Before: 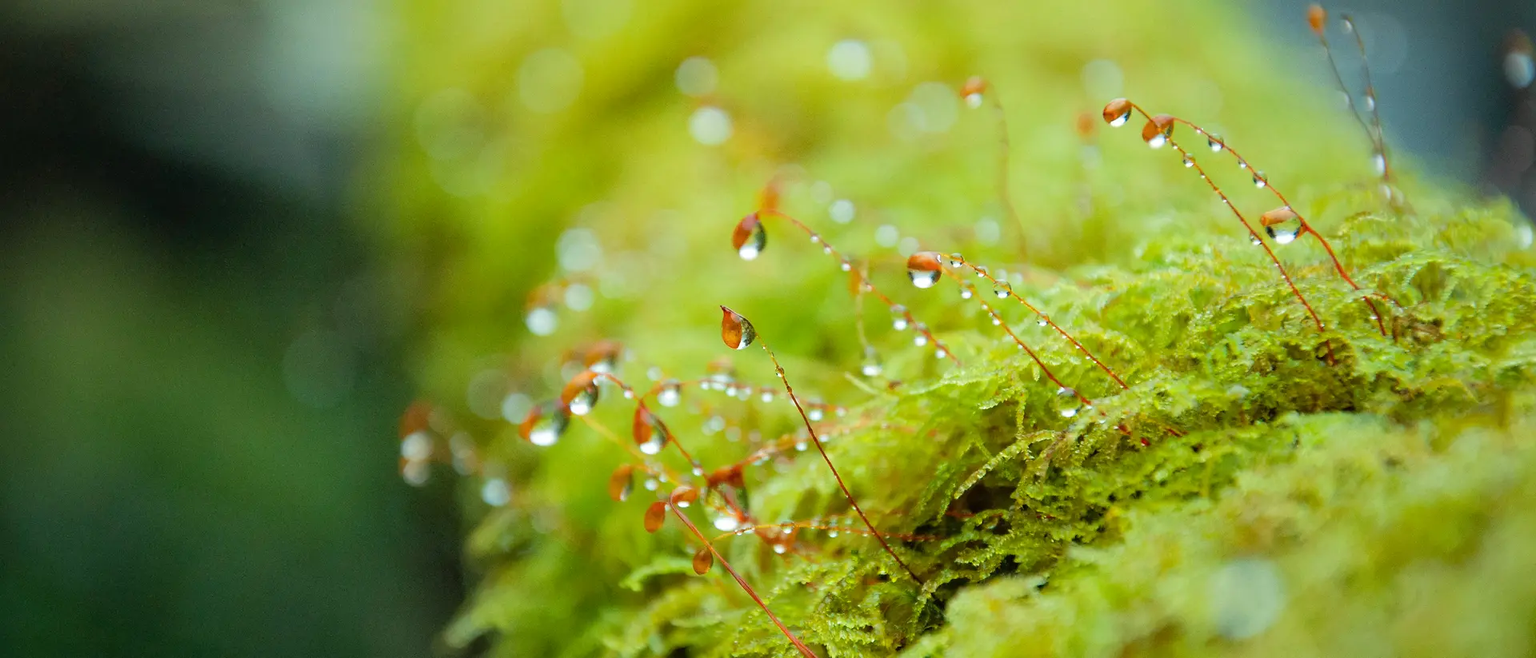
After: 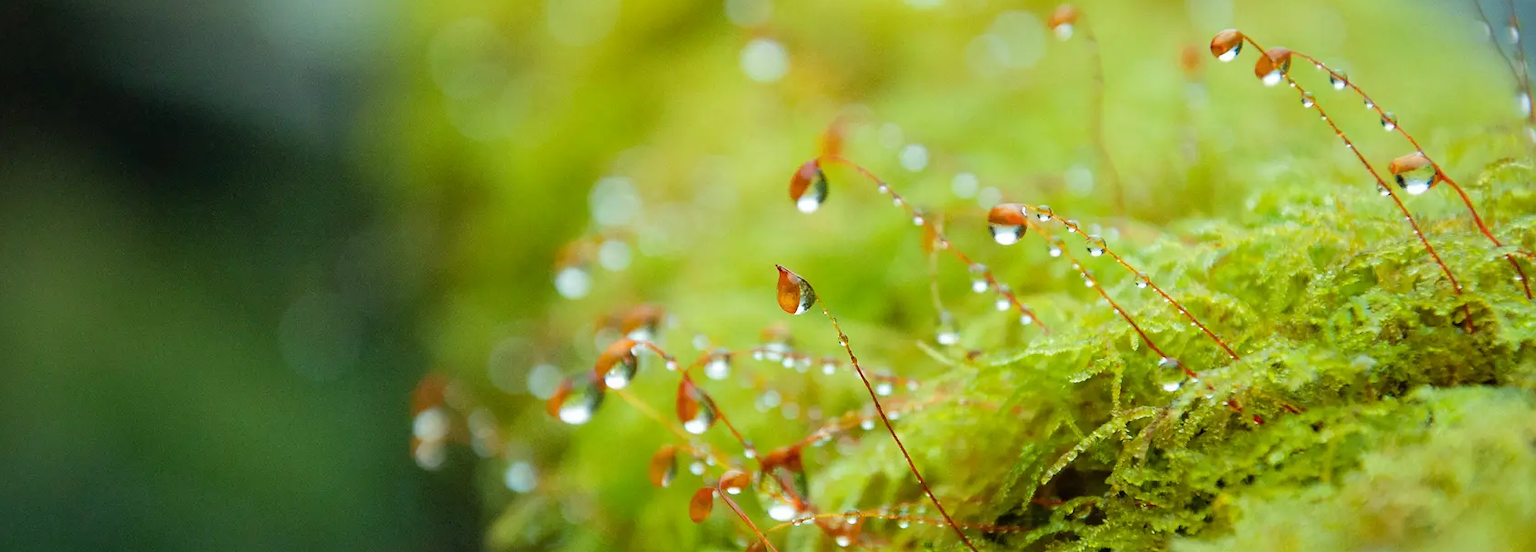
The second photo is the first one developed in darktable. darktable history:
crop and rotate: left 2.454%, top 11.073%, right 9.503%, bottom 15.021%
